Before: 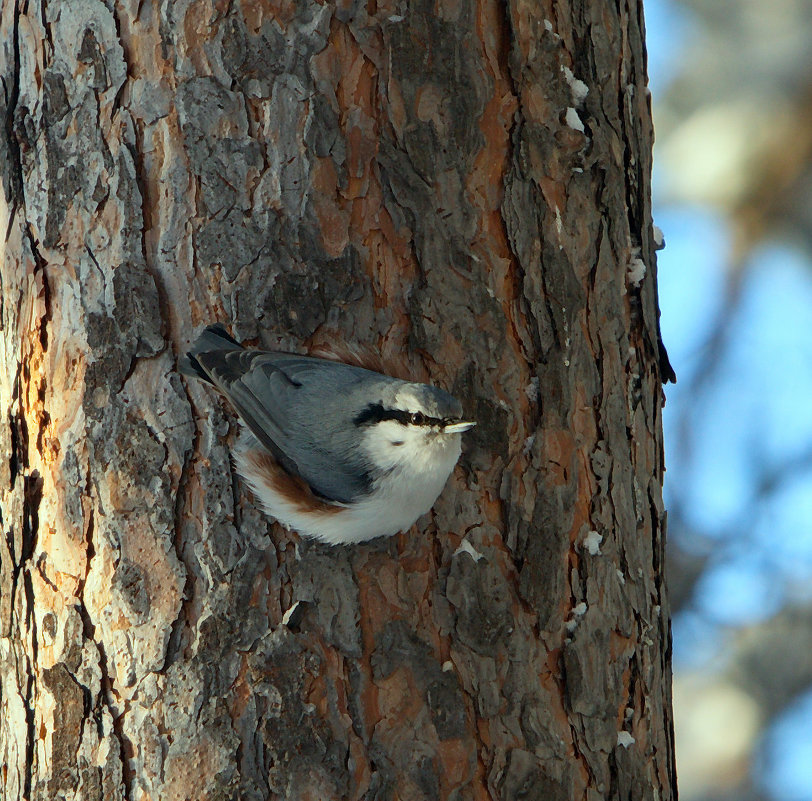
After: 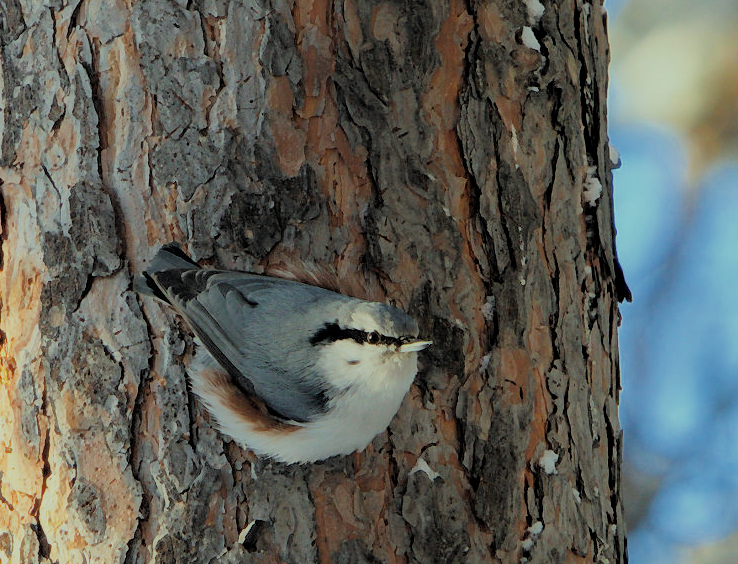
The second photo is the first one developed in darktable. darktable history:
filmic rgb: middle gray luminance 3.39%, black relative exposure -5.88 EV, white relative exposure 6.35 EV, dynamic range scaling 22.18%, target black luminance 0%, hardness 2.3, latitude 46.3%, contrast 0.774, highlights saturation mix 99.06%, shadows ↔ highlights balance 0.08%
crop: left 5.474%, top 10.21%, right 3.637%, bottom 19.316%
tone equalizer: -8 EV -0.738 EV, -7 EV -0.674 EV, -6 EV -0.585 EV, -5 EV -0.381 EV, -3 EV 0.389 EV, -2 EV 0.6 EV, -1 EV 0.676 EV, +0 EV 0.78 EV, smoothing diameter 24.91%, edges refinement/feathering 13.59, preserve details guided filter
